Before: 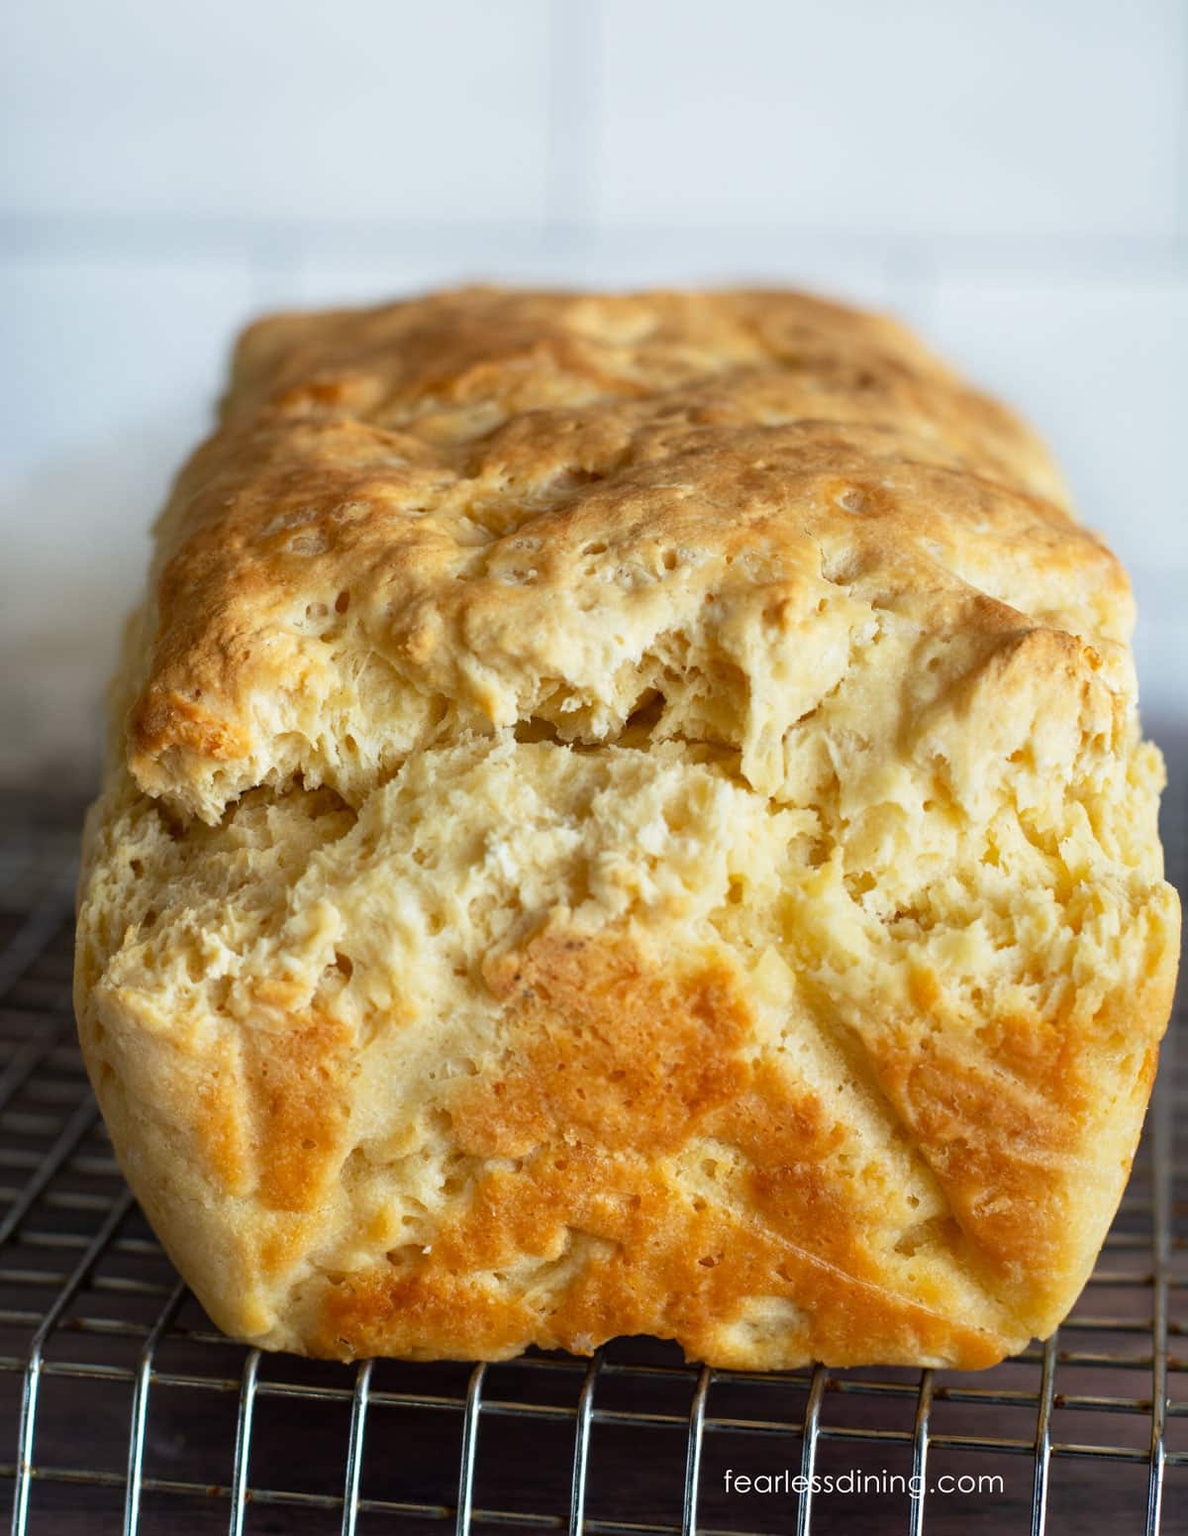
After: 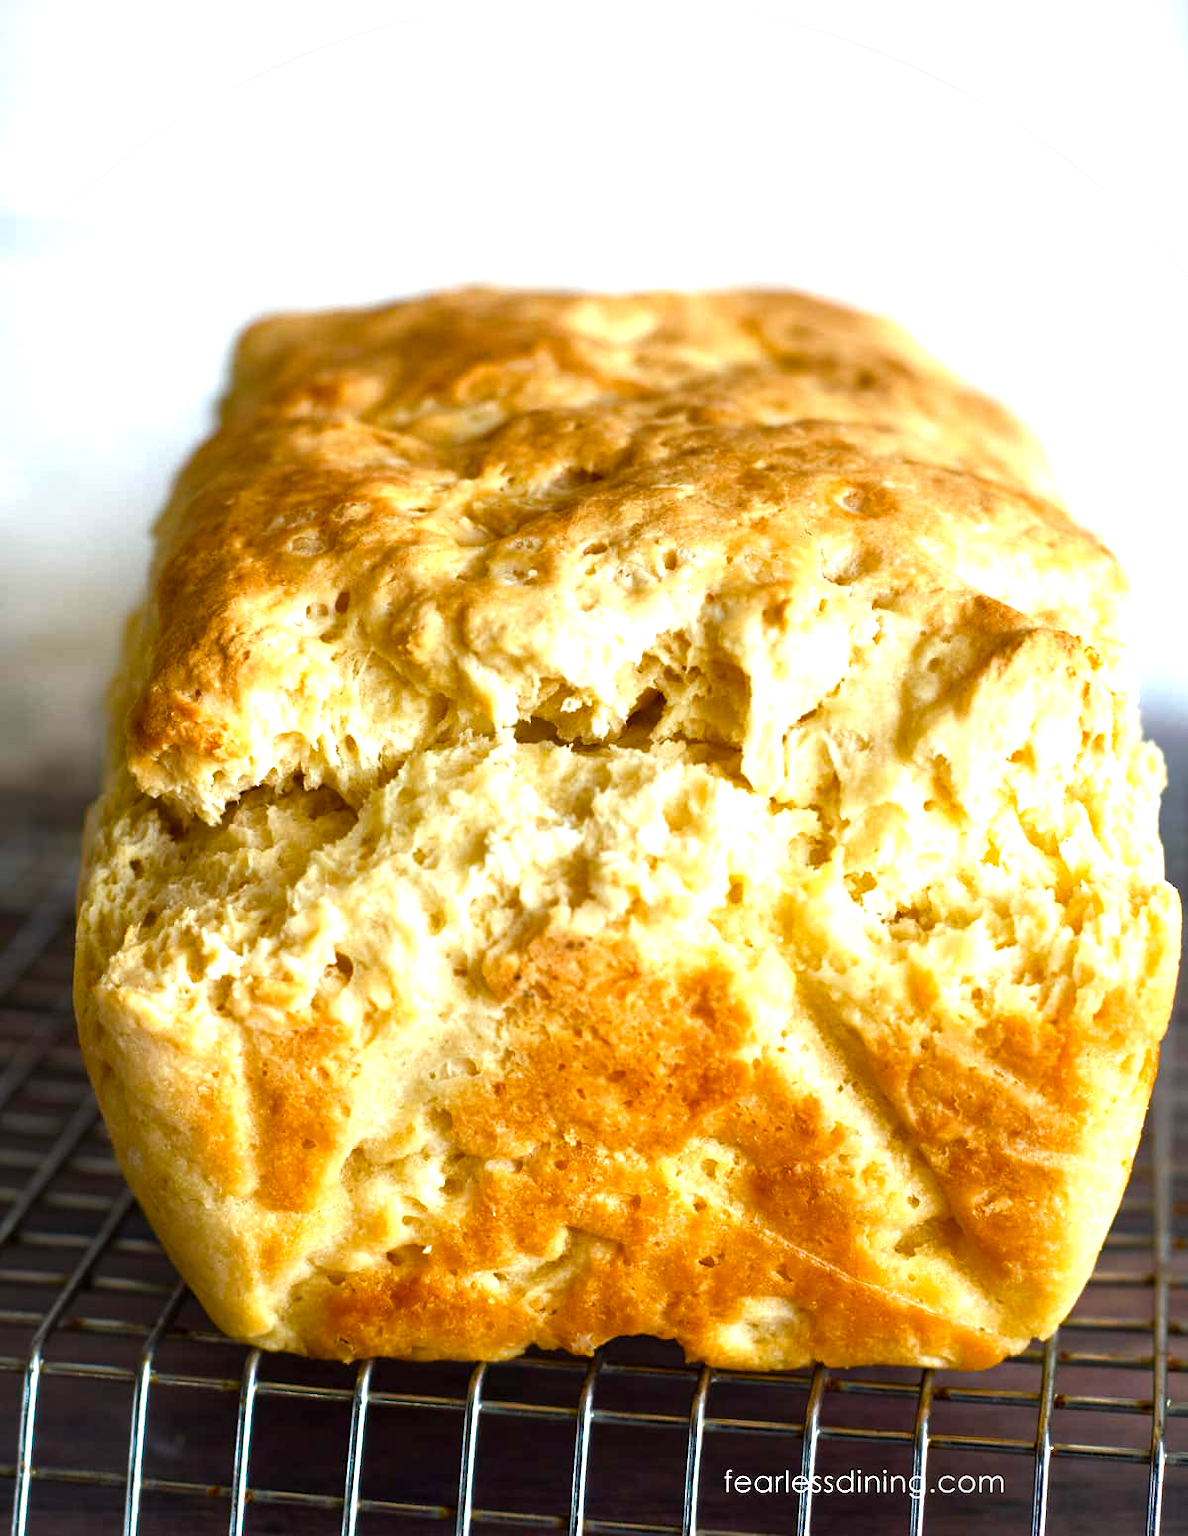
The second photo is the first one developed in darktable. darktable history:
color balance rgb: perceptual saturation grading › global saturation 0.443%, perceptual saturation grading › highlights -16.896%, perceptual saturation grading › mid-tones 33.095%, perceptual saturation grading › shadows 50.272%, perceptual brilliance grading › global brilliance 11.894%, perceptual brilliance grading › highlights 14.665%
vignetting: fall-off start 100.22%, unbound false
